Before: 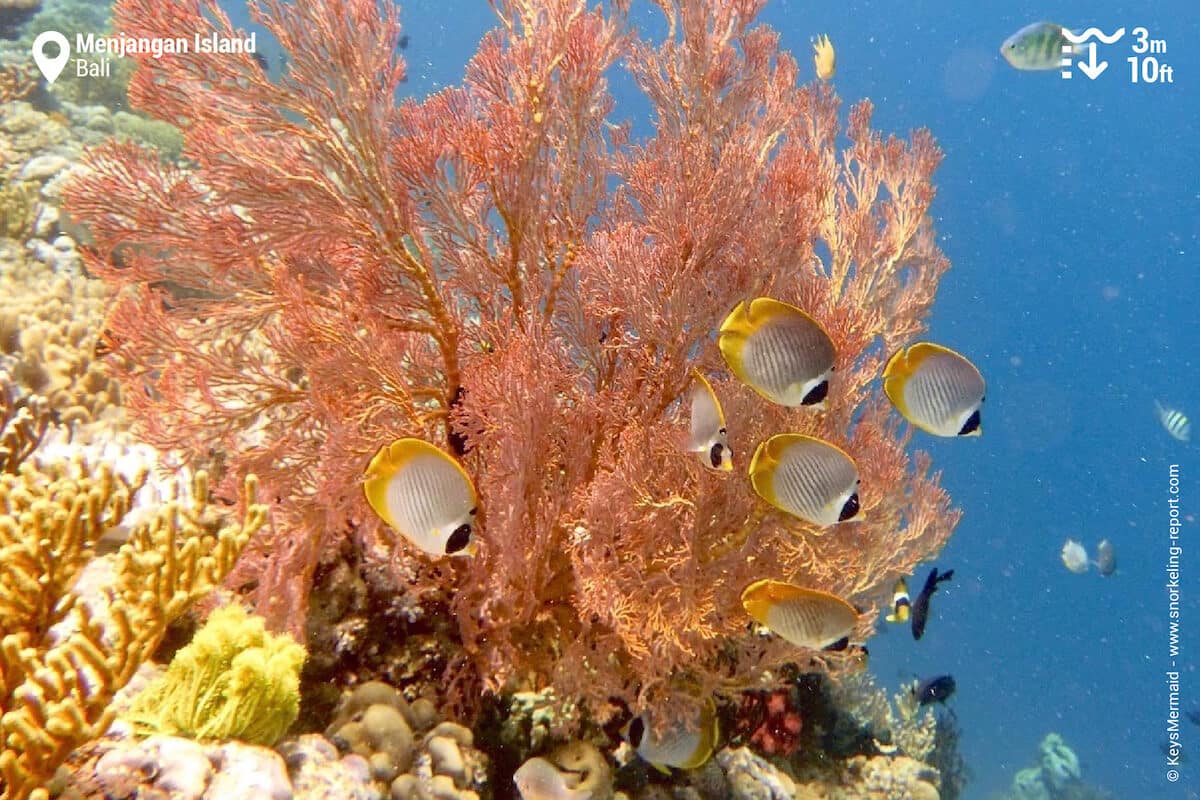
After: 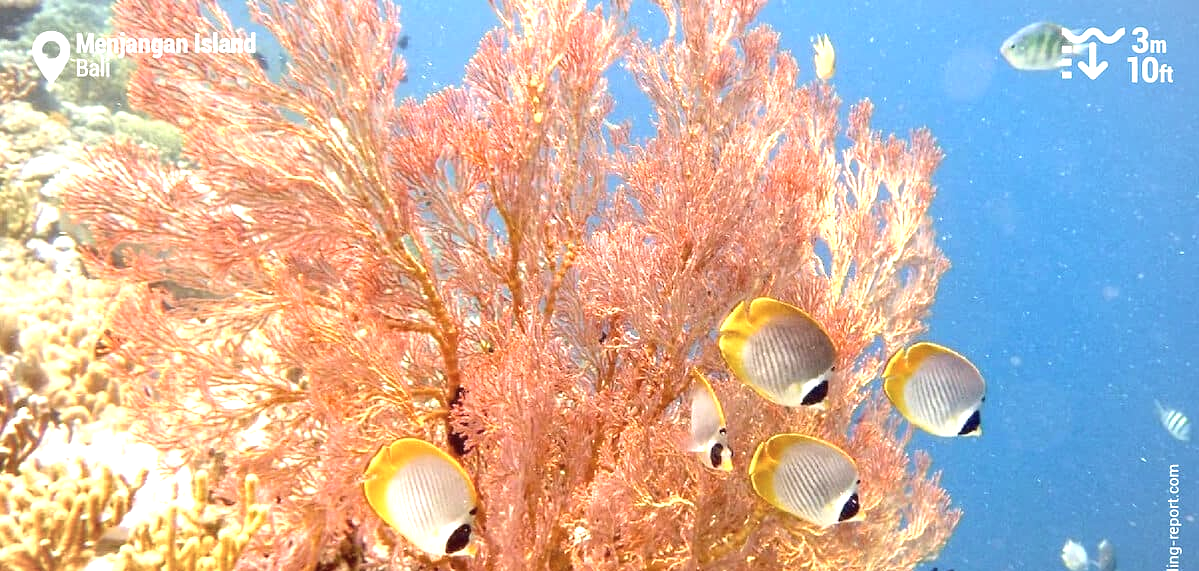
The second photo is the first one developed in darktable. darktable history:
exposure: black level correction 0, exposure 1.015 EV, compensate exposure bias true, compensate highlight preservation false
crop: bottom 28.576%
contrast brightness saturation: saturation -0.1
vignetting: fall-off radius 100%, width/height ratio 1.337
